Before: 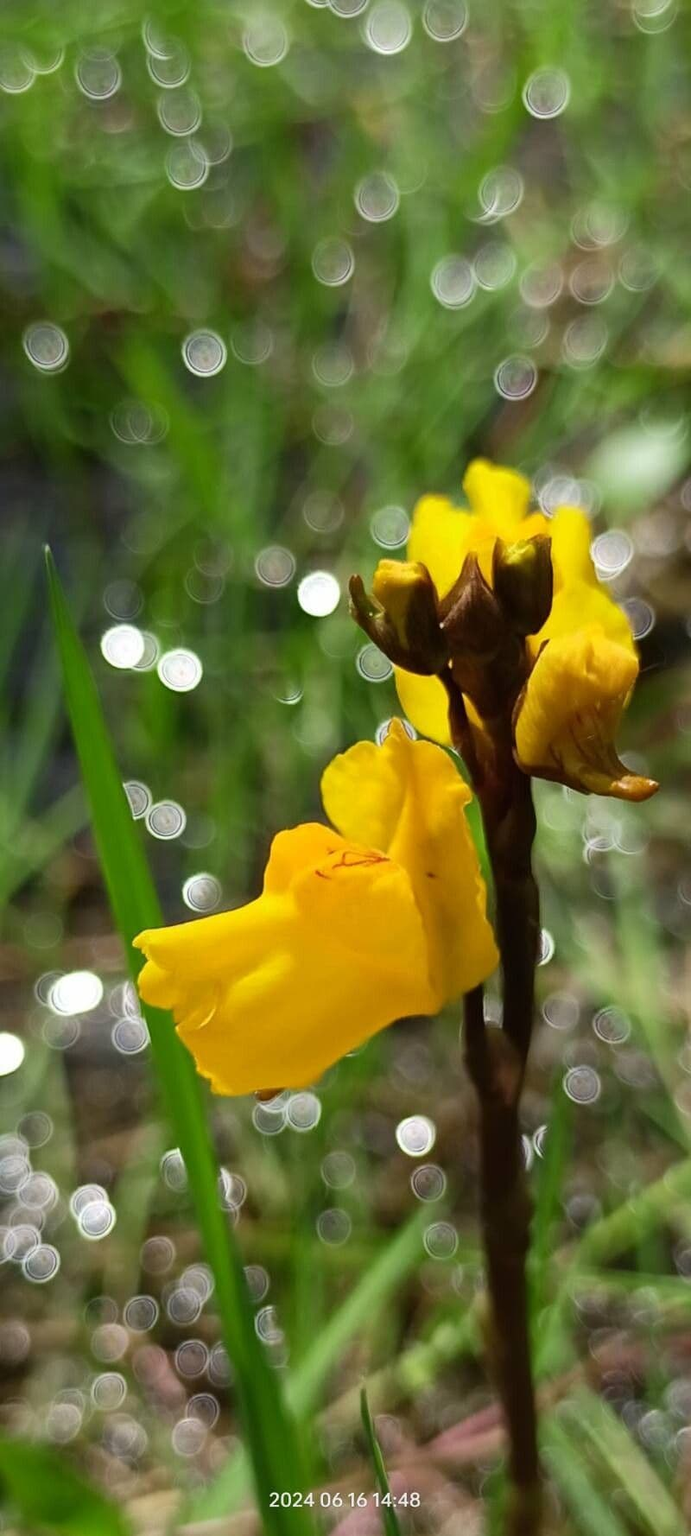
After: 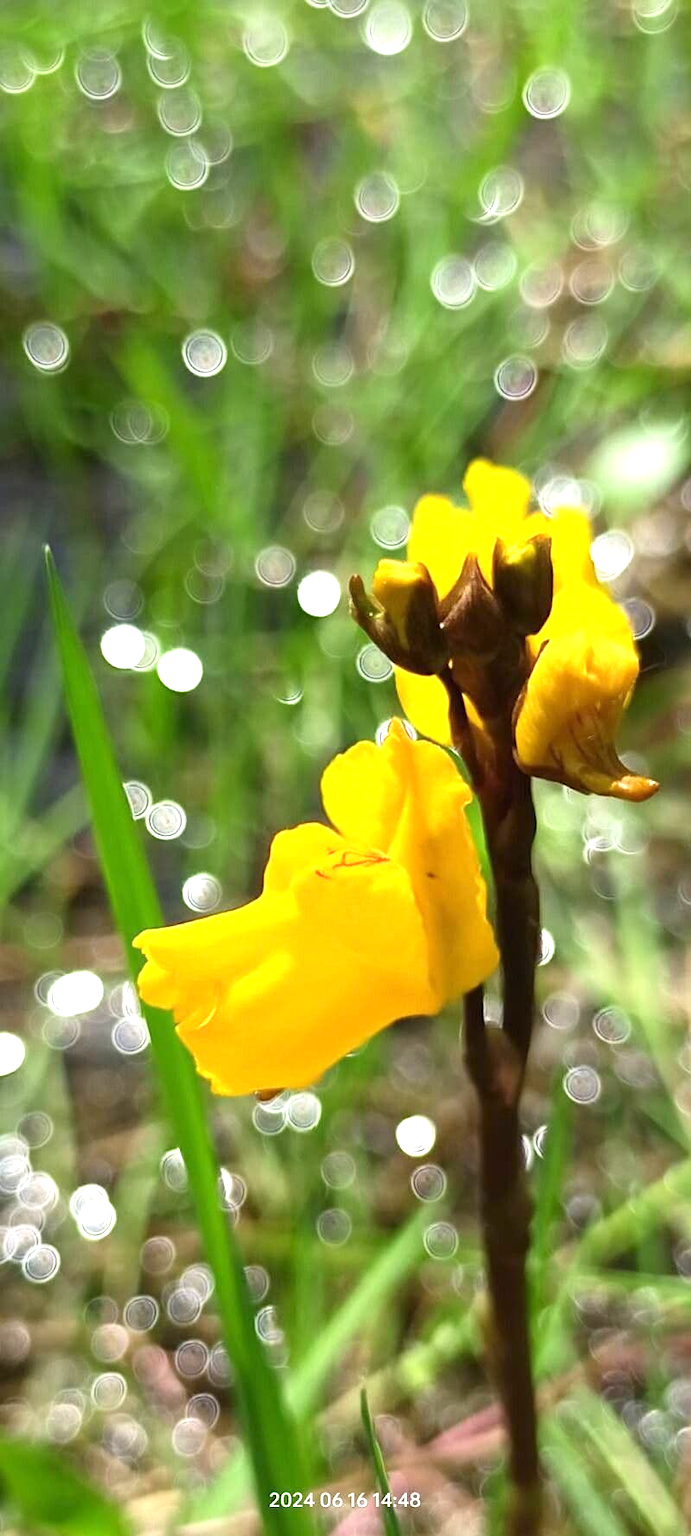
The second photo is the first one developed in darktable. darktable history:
exposure: exposure 0.996 EV, compensate exposure bias true, compensate highlight preservation false
